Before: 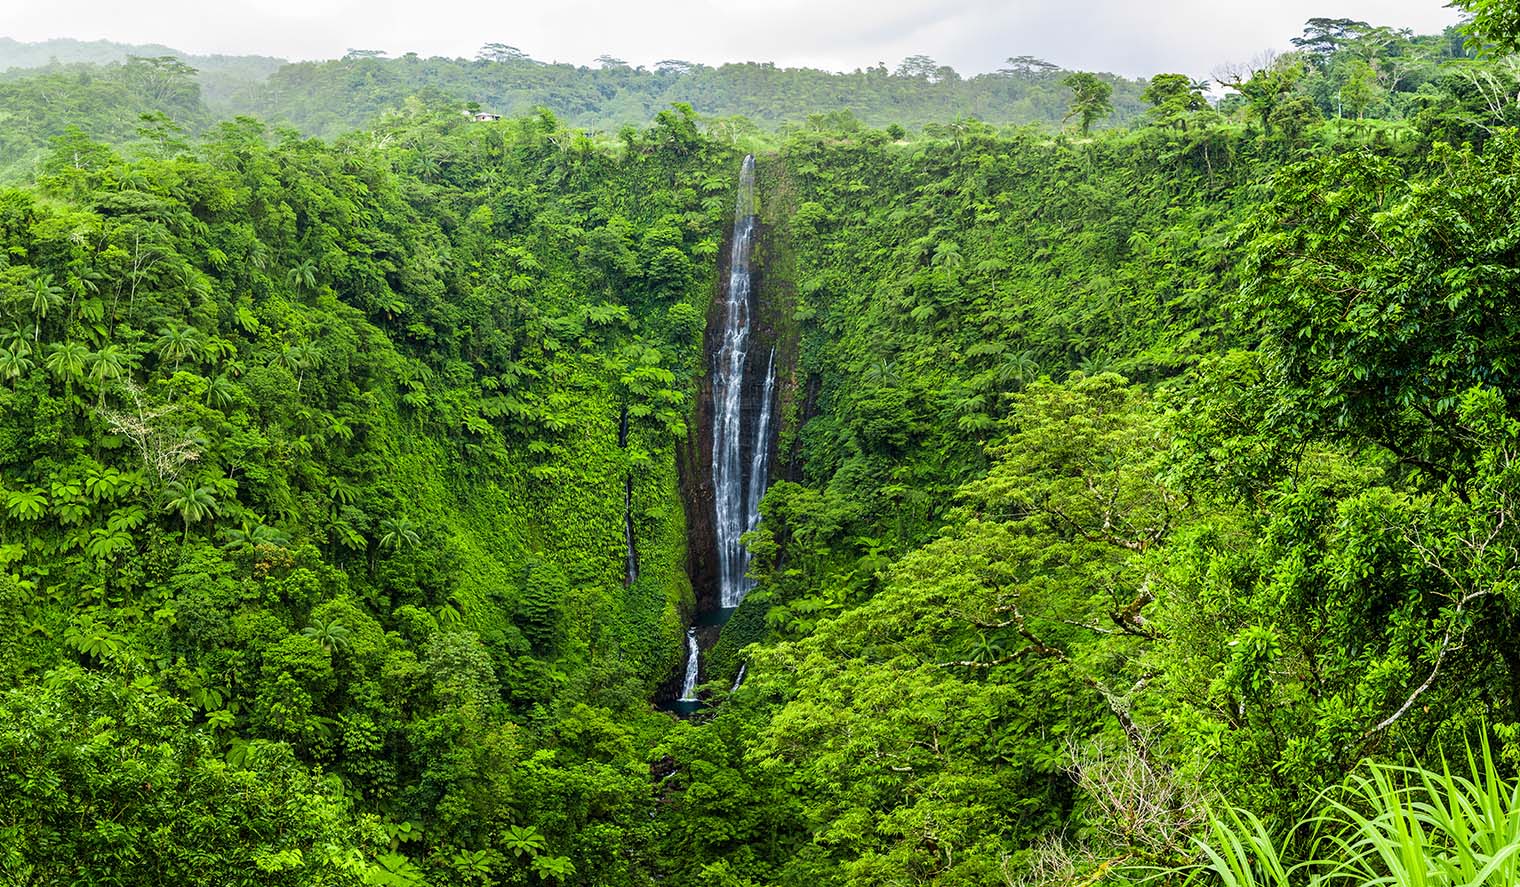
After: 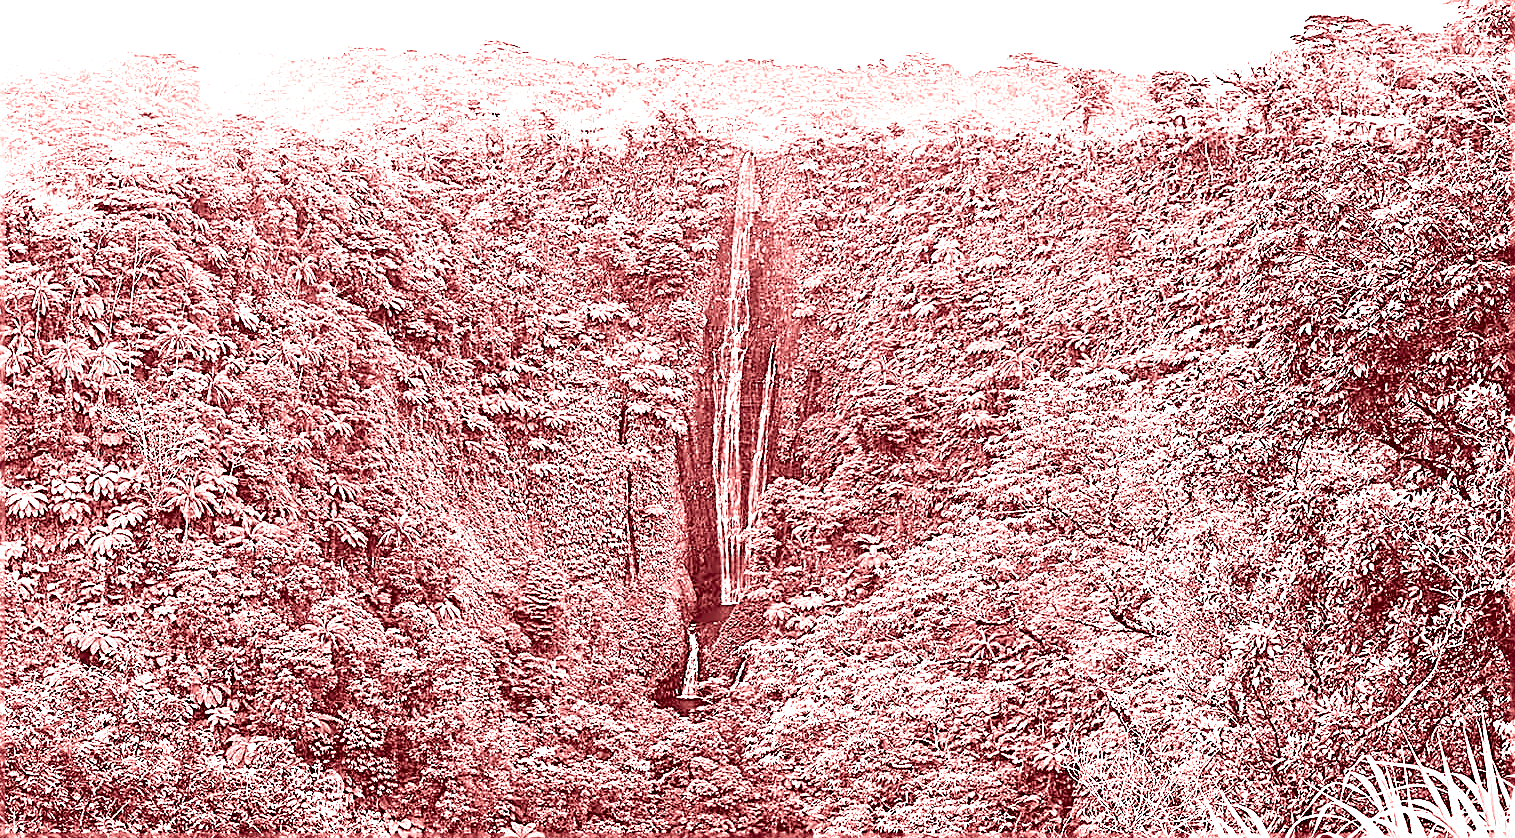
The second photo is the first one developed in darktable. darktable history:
colorize: saturation 60%, source mix 100%
crop: top 0.448%, right 0.264%, bottom 5.045%
exposure: black level correction 0, exposure 1.4 EV, compensate highlight preservation false
sharpen: amount 2
